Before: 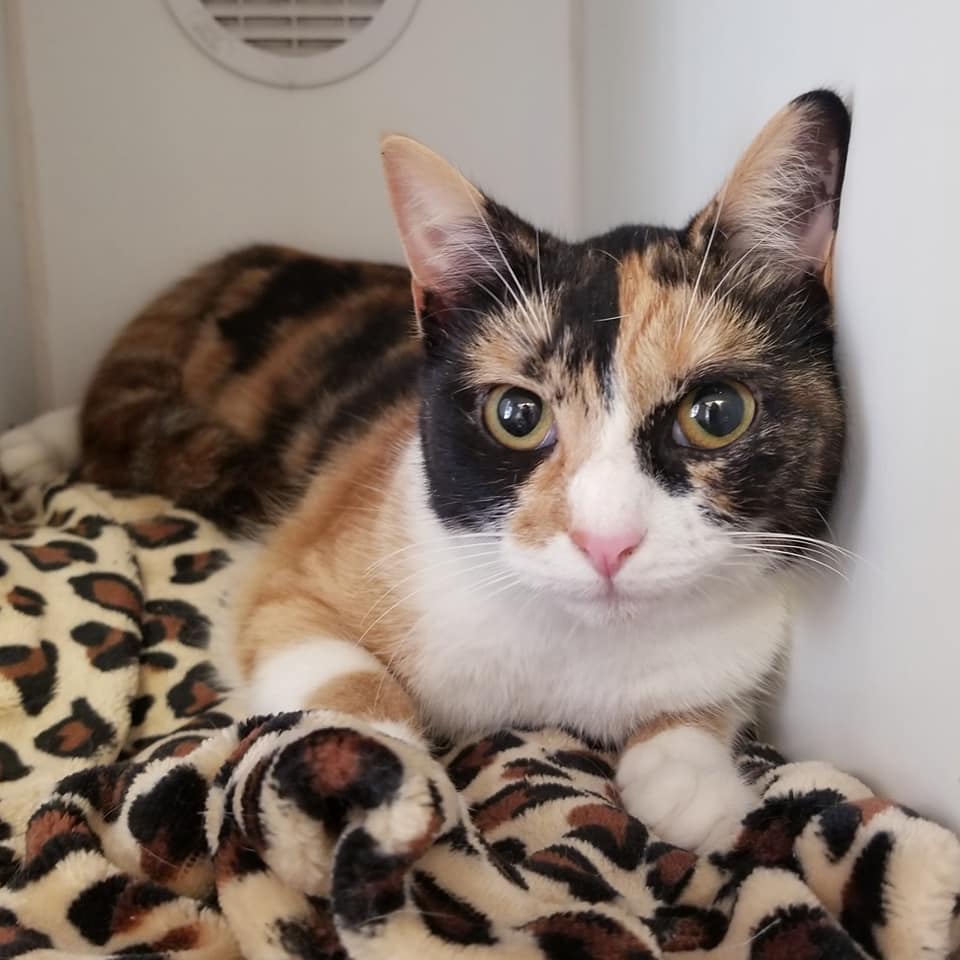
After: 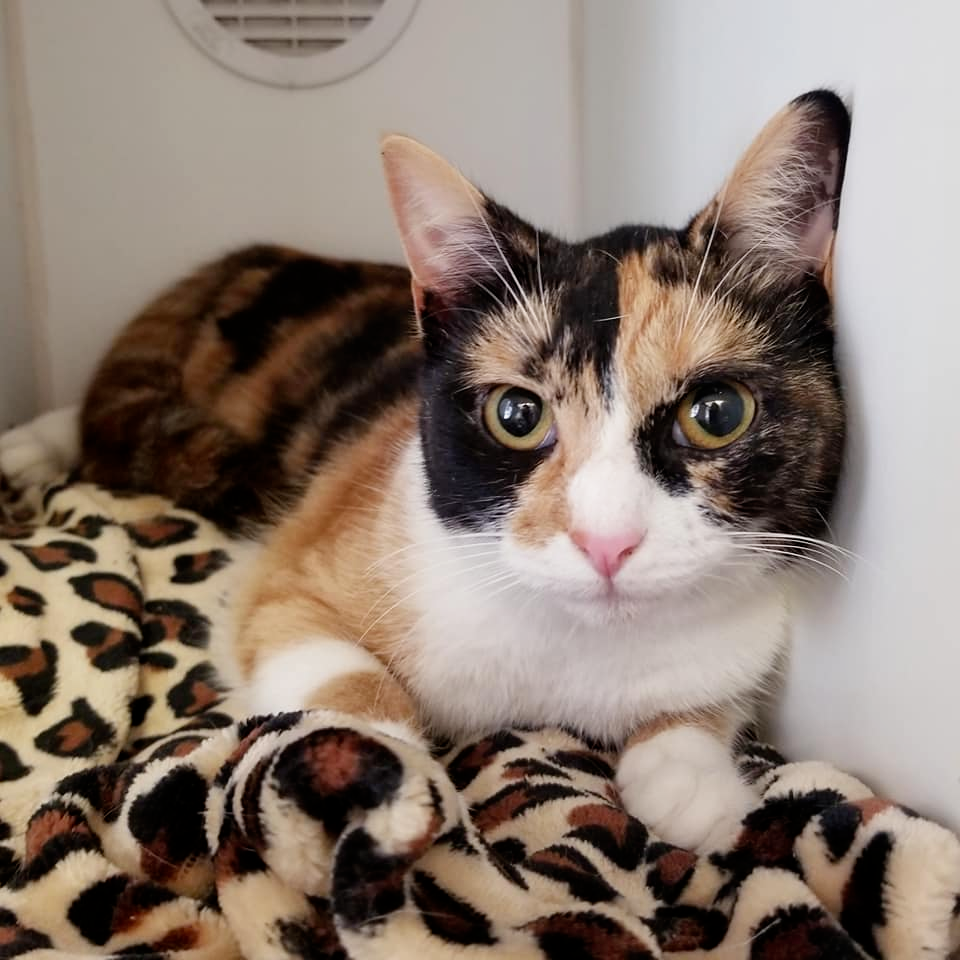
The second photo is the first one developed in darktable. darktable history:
tone equalizer: mask exposure compensation -0.5 EV
filmic rgb: black relative exposure -12.03 EV, white relative exposure 2.82 EV, target black luminance 0%, hardness 8.01, latitude 71.03%, contrast 1.137, highlights saturation mix 10.15%, shadows ↔ highlights balance -0.385%, add noise in highlights 0, preserve chrominance no, color science v3 (2019), use custom middle-gray values true, contrast in highlights soft
